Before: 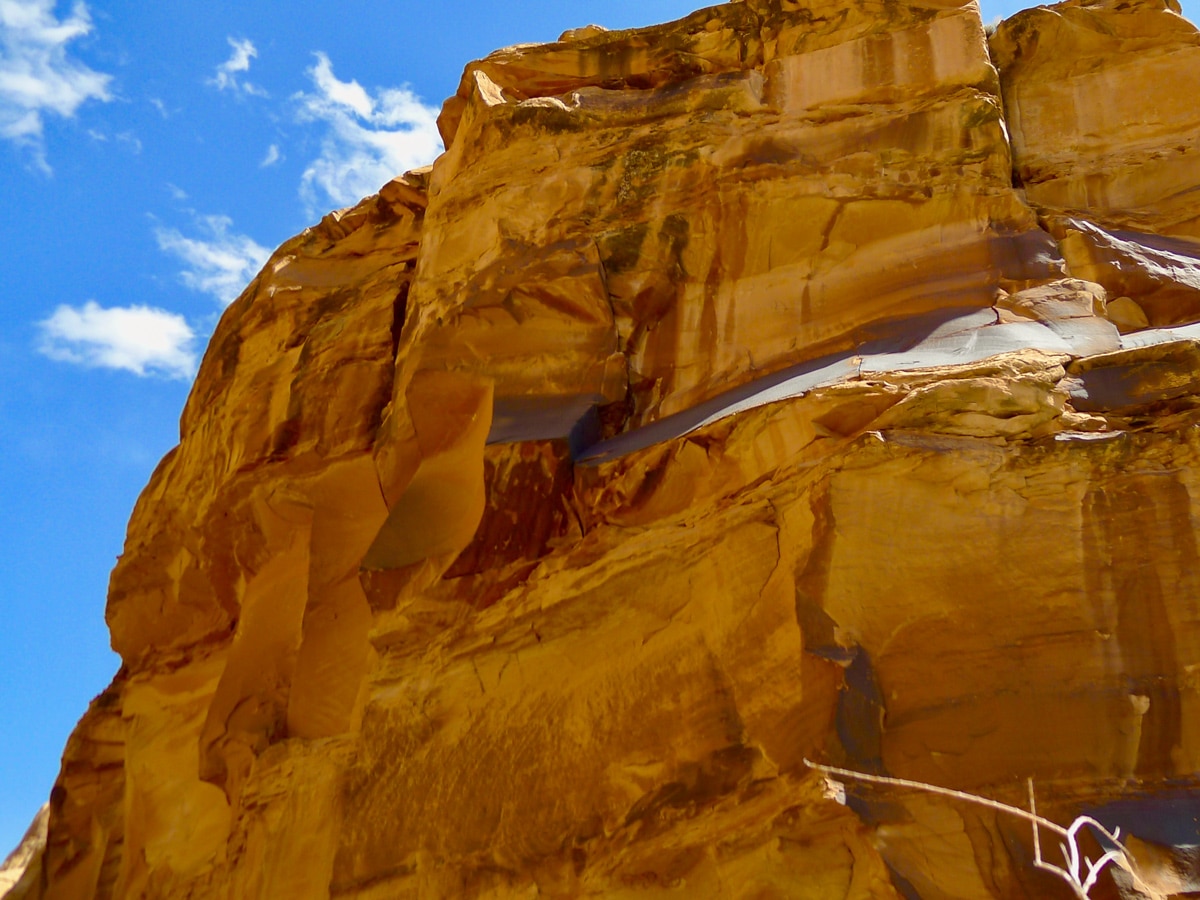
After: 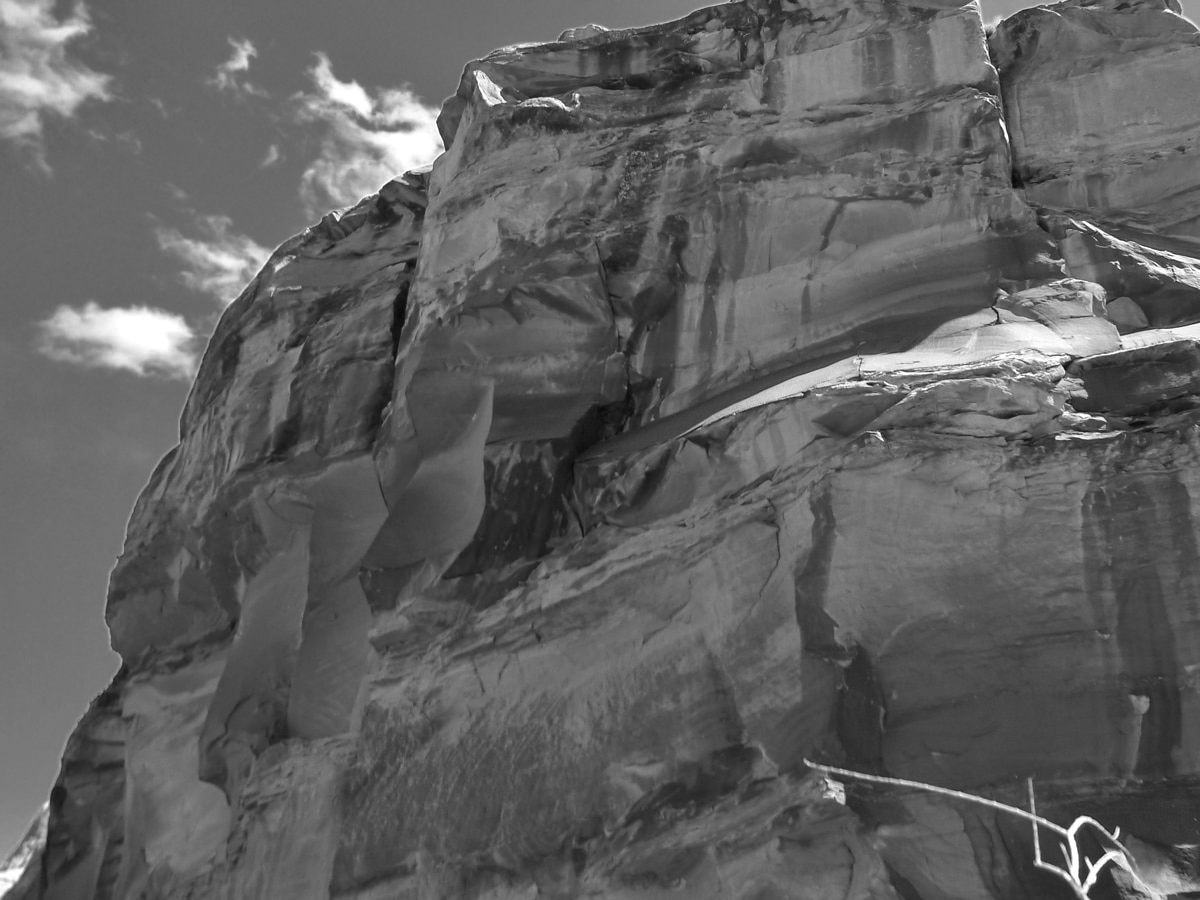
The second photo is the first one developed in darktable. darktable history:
exposure: black level correction 0, exposure 0.2 EV, compensate highlight preservation false
color zones: curves: ch0 [(0.002, 0.593) (0.143, 0.417) (0.285, 0.541) (0.455, 0.289) (0.608, 0.327) (0.727, 0.283) (0.869, 0.571) (1, 0.603)]; ch1 [(0, 0) (0.143, 0) (0.286, 0) (0.429, 0) (0.571, 0) (0.714, 0) (0.857, 0)]
